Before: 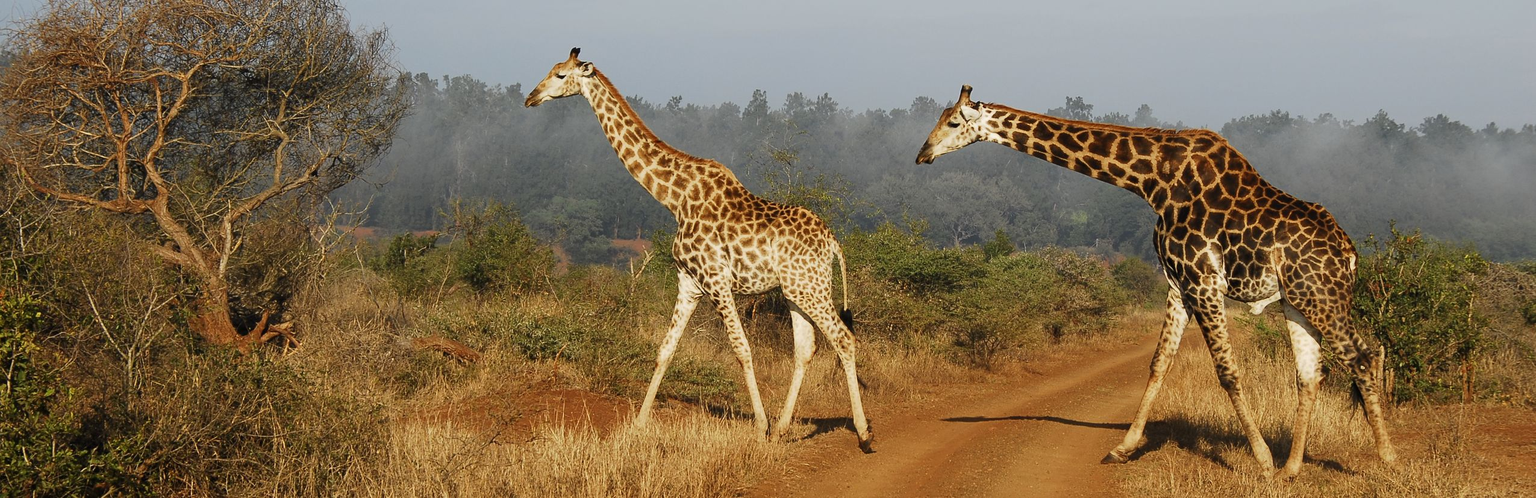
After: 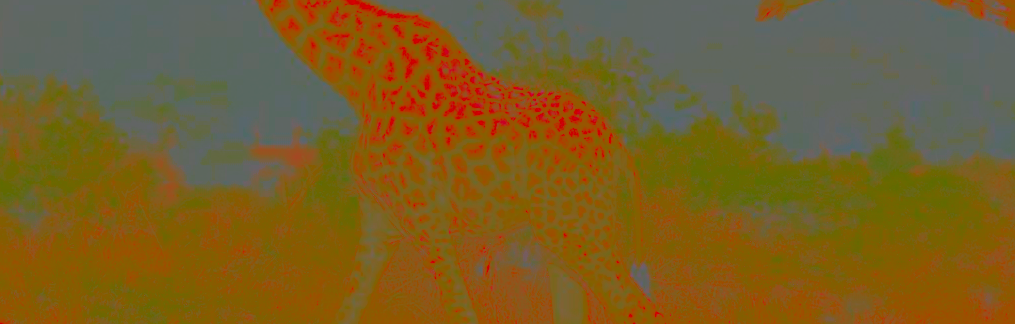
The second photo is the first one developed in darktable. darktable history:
crop: left 30.009%, top 30.502%, right 30.149%, bottom 30.228%
shadows and highlights: low approximation 0.01, soften with gaussian
contrast brightness saturation: contrast -0.983, brightness -0.177, saturation 0.742
color correction: highlights a* -2.76, highlights b* -2.63, shadows a* 2.42, shadows b* 2.77
exposure: exposure 0.202 EV, compensate highlight preservation false
tone curve: curves: ch0 [(0, 0.008) (0.081, 0.044) (0.177, 0.123) (0.283, 0.253) (0.416, 0.449) (0.495, 0.524) (0.661, 0.756) (0.796, 0.859) (1, 0.951)]; ch1 [(0, 0) (0.161, 0.092) (0.35, 0.33) (0.392, 0.392) (0.427, 0.426) (0.479, 0.472) (0.505, 0.5) (0.521, 0.524) (0.567, 0.564) (0.583, 0.588) (0.625, 0.627) (0.678, 0.733) (1, 1)]; ch2 [(0, 0) (0.346, 0.362) (0.404, 0.427) (0.502, 0.499) (0.531, 0.523) (0.544, 0.561) (0.58, 0.59) (0.629, 0.642) (0.717, 0.678) (1, 1)], color space Lab, independent channels, preserve colors none
tone equalizer: -8 EV -0.525 EV, -7 EV -0.299 EV, -6 EV -0.063 EV, -5 EV 0.397 EV, -4 EV 0.969 EV, -3 EV 0.786 EV, -2 EV -0.007 EV, -1 EV 0.13 EV, +0 EV -0.03 EV, mask exposure compensation -0.499 EV
